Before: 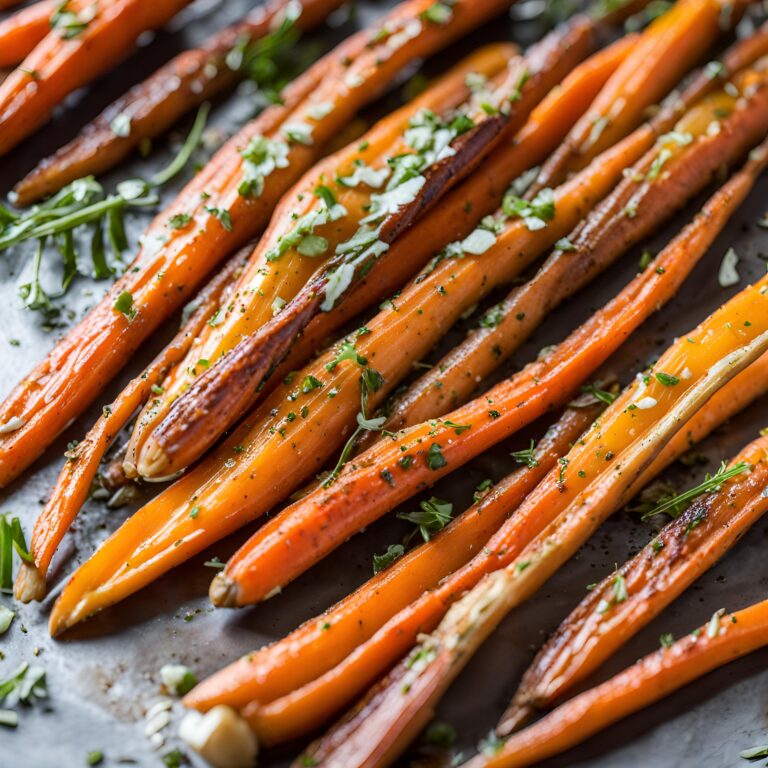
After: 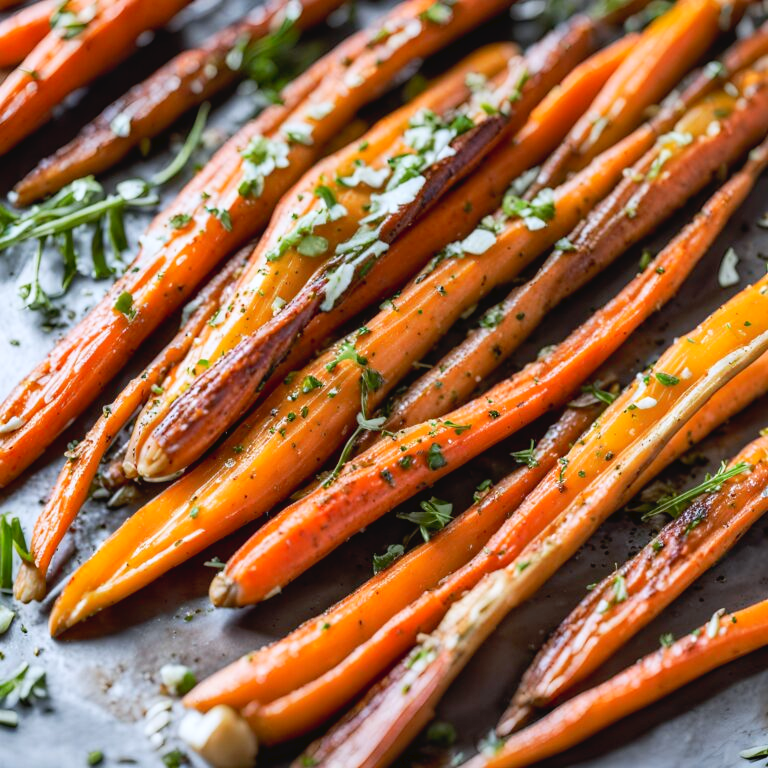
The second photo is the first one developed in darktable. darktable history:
vibrance: on, module defaults
color correction: highlights a* -0.137, highlights b* -5.91, shadows a* -0.137, shadows b* -0.137
tone curve: curves: ch0 [(0, 0) (0.003, 0.032) (0.011, 0.033) (0.025, 0.036) (0.044, 0.046) (0.069, 0.069) (0.1, 0.108) (0.136, 0.157) (0.177, 0.208) (0.224, 0.256) (0.277, 0.313) (0.335, 0.379) (0.399, 0.444) (0.468, 0.514) (0.543, 0.595) (0.623, 0.687) (0.709, 0.772) (0.801, 0.854) (0.898, 0.933) (1, 1)], preserve colors none
shadows and highlights: soften with gaussian
white balance: emerald 1
